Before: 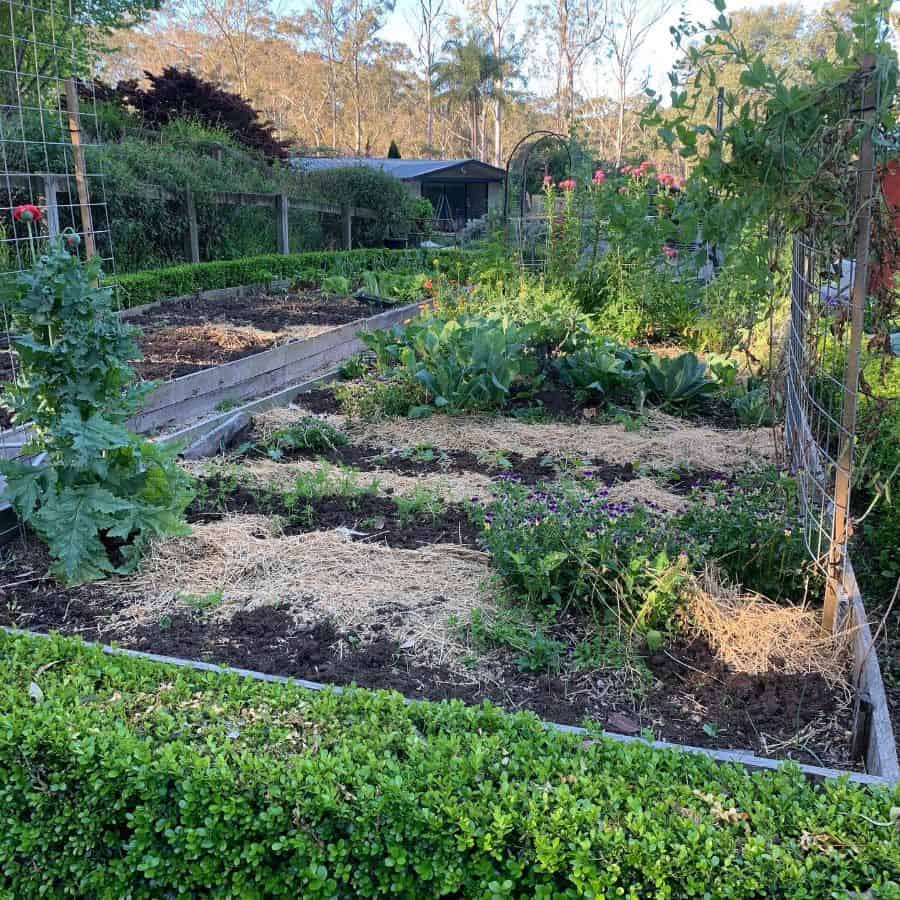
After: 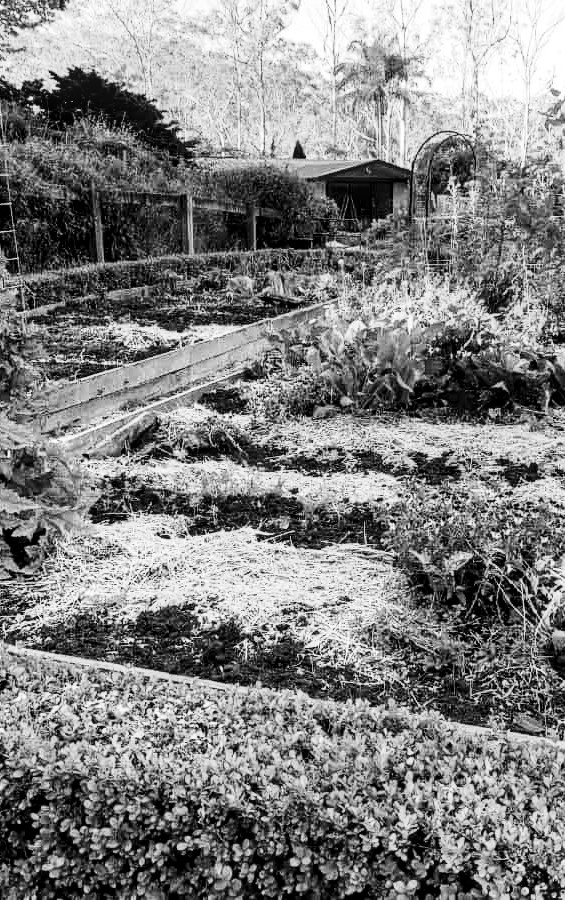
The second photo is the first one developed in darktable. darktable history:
color balance rgb: linear chroma grading › global chroma 15%, perceptual saturation grading › global saturation 30%
crop: left 10.644%, right 26.528%
base curve: curves: ch0 [(0, 0) (0, 0.001) (0.001, 0.001) (0.004, 0.002) (0.007, 0.004) (0.015, 0.013) (0.033, 0.045) (0.052, 0.096) (0.075, 0.17) (0.099, 0.241) (0.163, 0.42) (0.219, 0.55) (0.259, 0.616) (0.327, 0.722) (0.365, 0.765) (0.522, 0.873) (0.547, 0.881) (0.689, 0.919) (0.826, 0.952) (1, 1)], preserve colors none
monochrome: on, module defaults
local contrast: detail 130%
contrast brightness saturation: contrast 0.1, brightness -0.26, saturation 0.14
